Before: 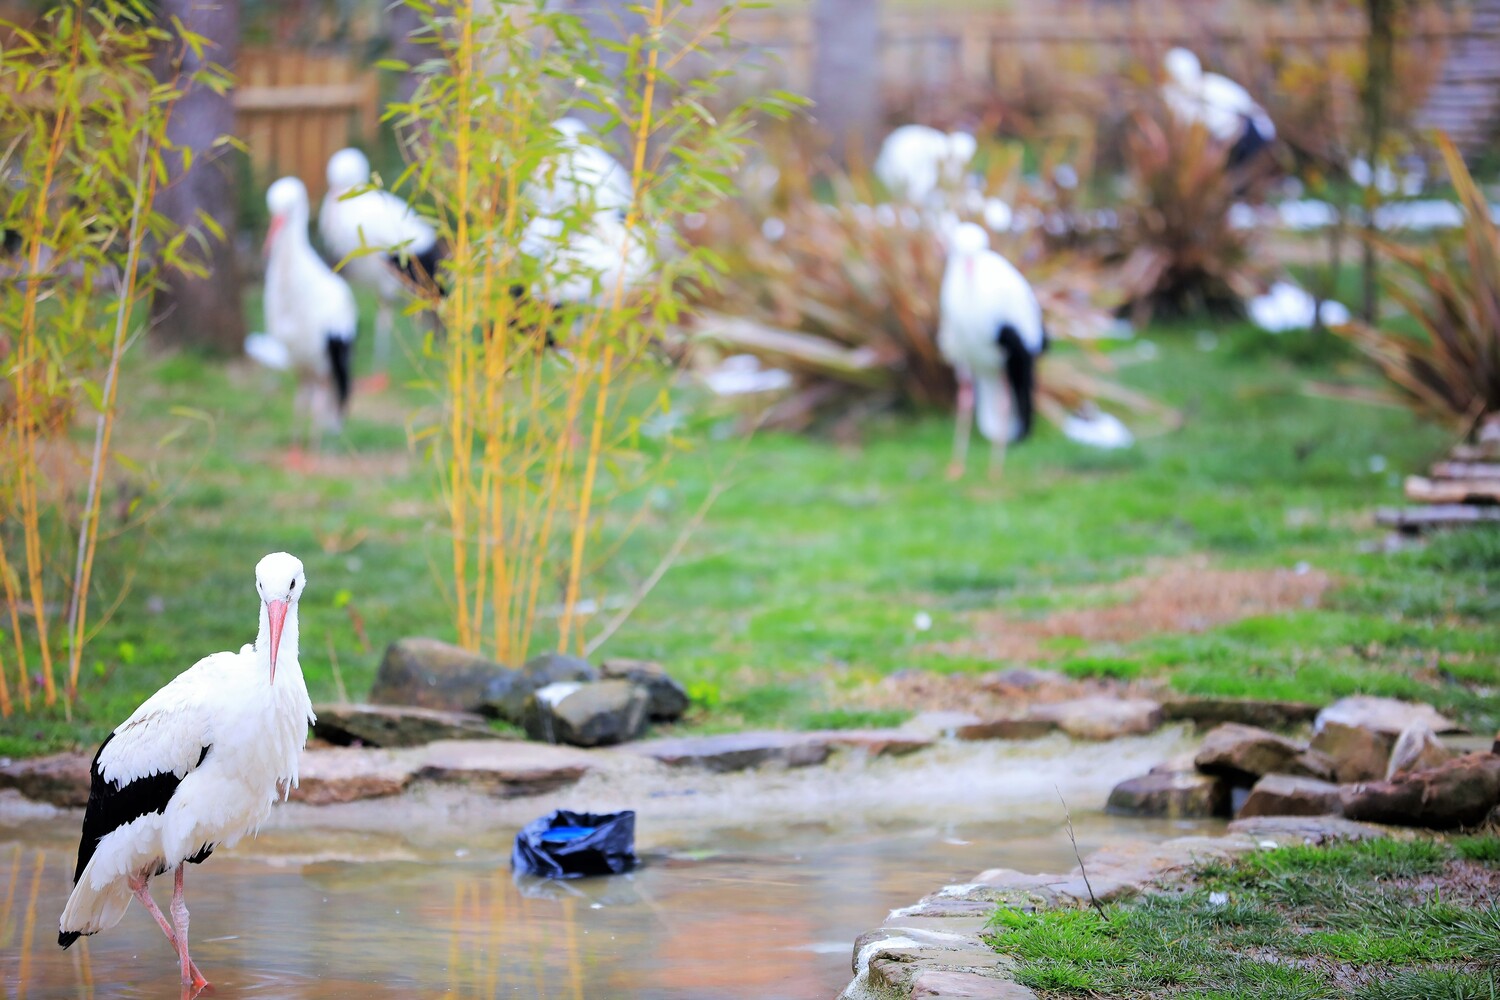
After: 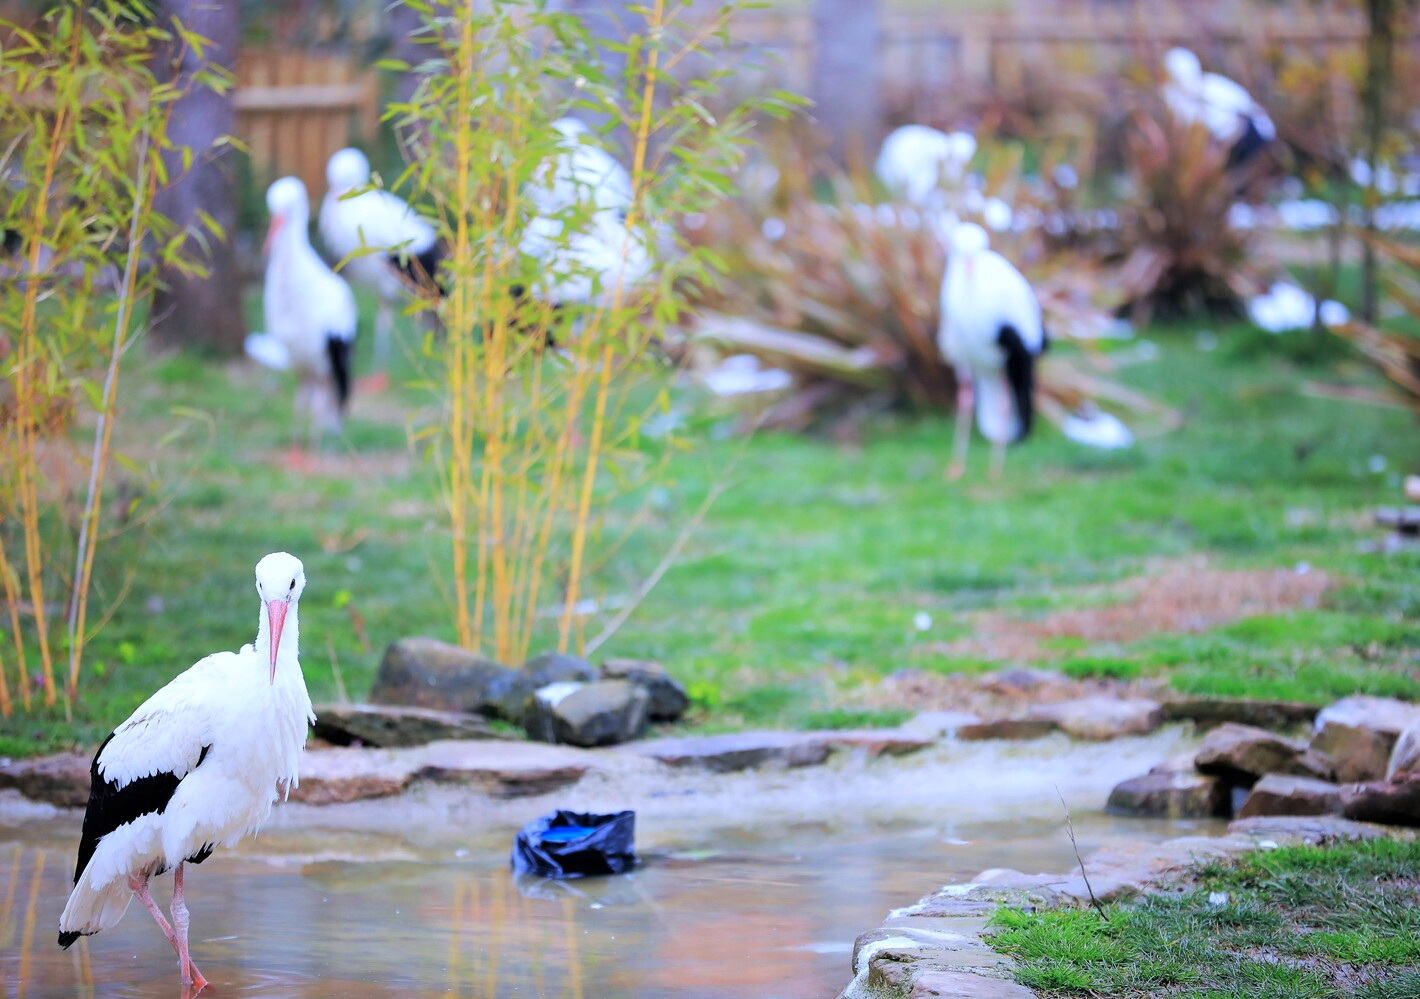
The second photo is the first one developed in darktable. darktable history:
color calibration: illuminant as shot in camera, x 0.37, y 0.382, temperature 4313.91 K
crop and rotate: left 0%, right 5.292%
